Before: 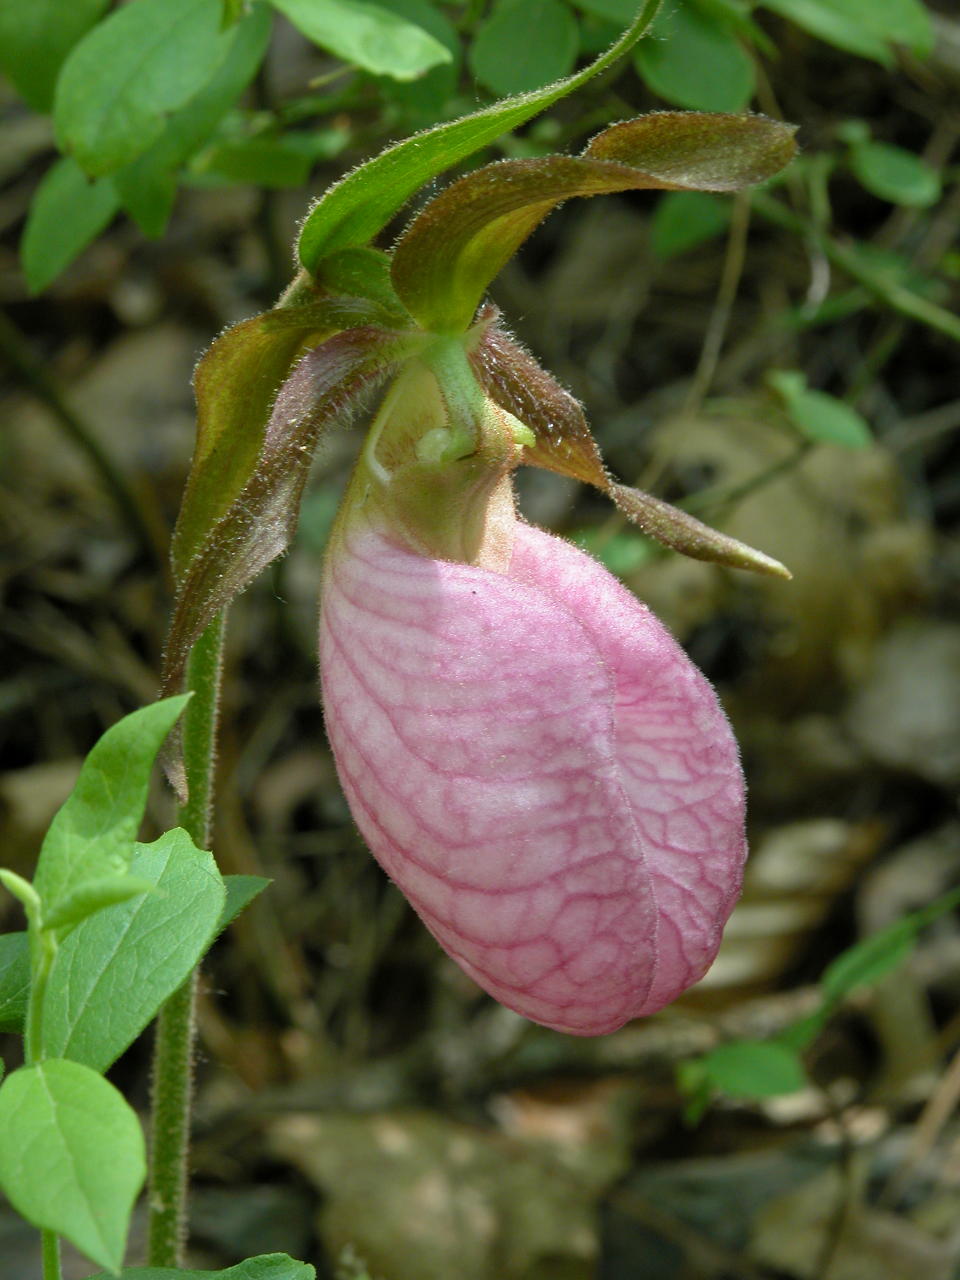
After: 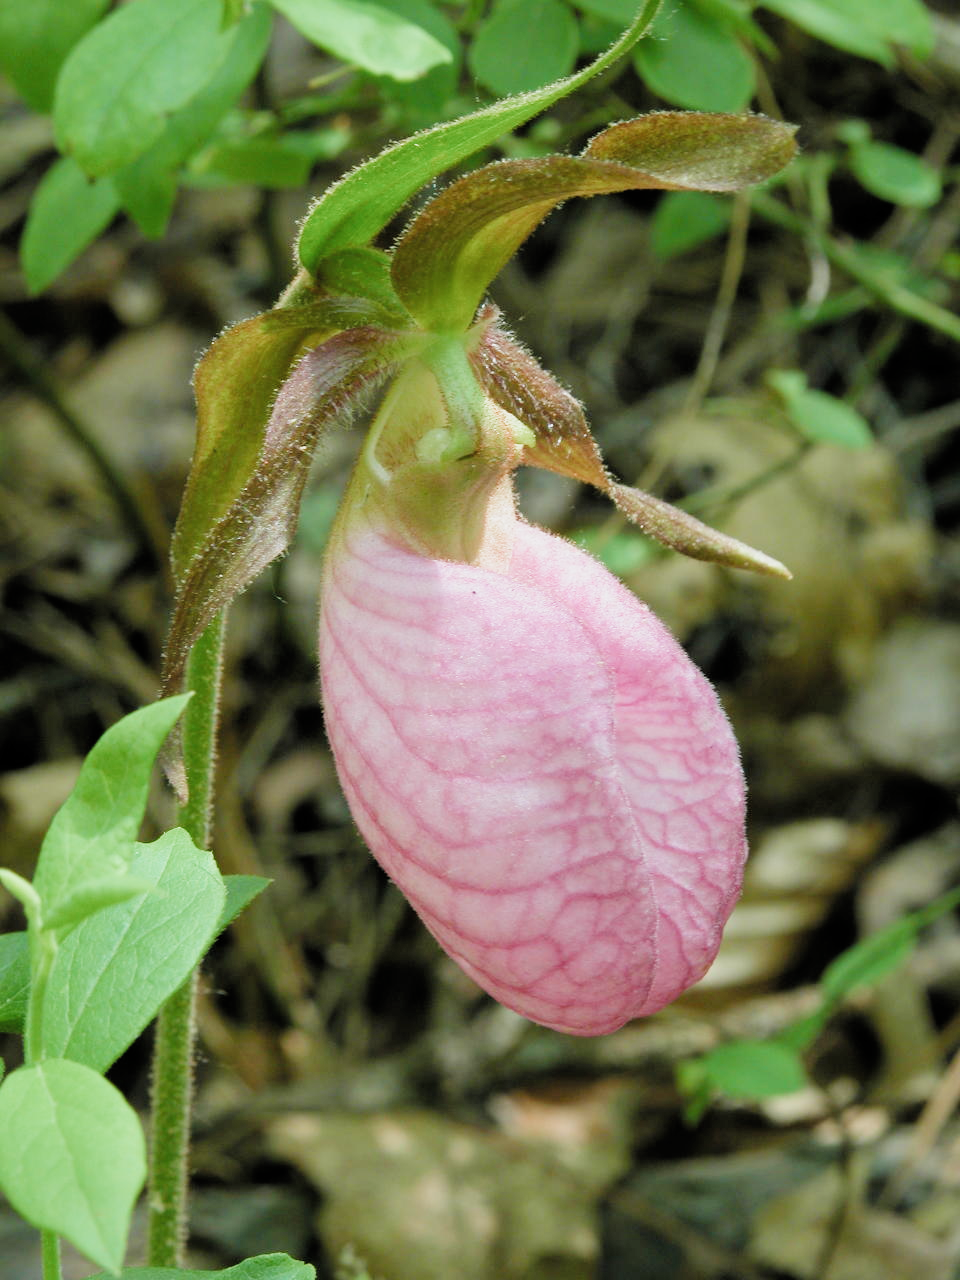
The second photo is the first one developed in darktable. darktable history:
exposure: exposure 0.657 EV, compensate exposure bias true, compensate highlight preservation false
filmic rgb: black relative exposure -7.65 EV, white relative exposure 4.56 EV, hardness 3.61, color science v4 (2020)
